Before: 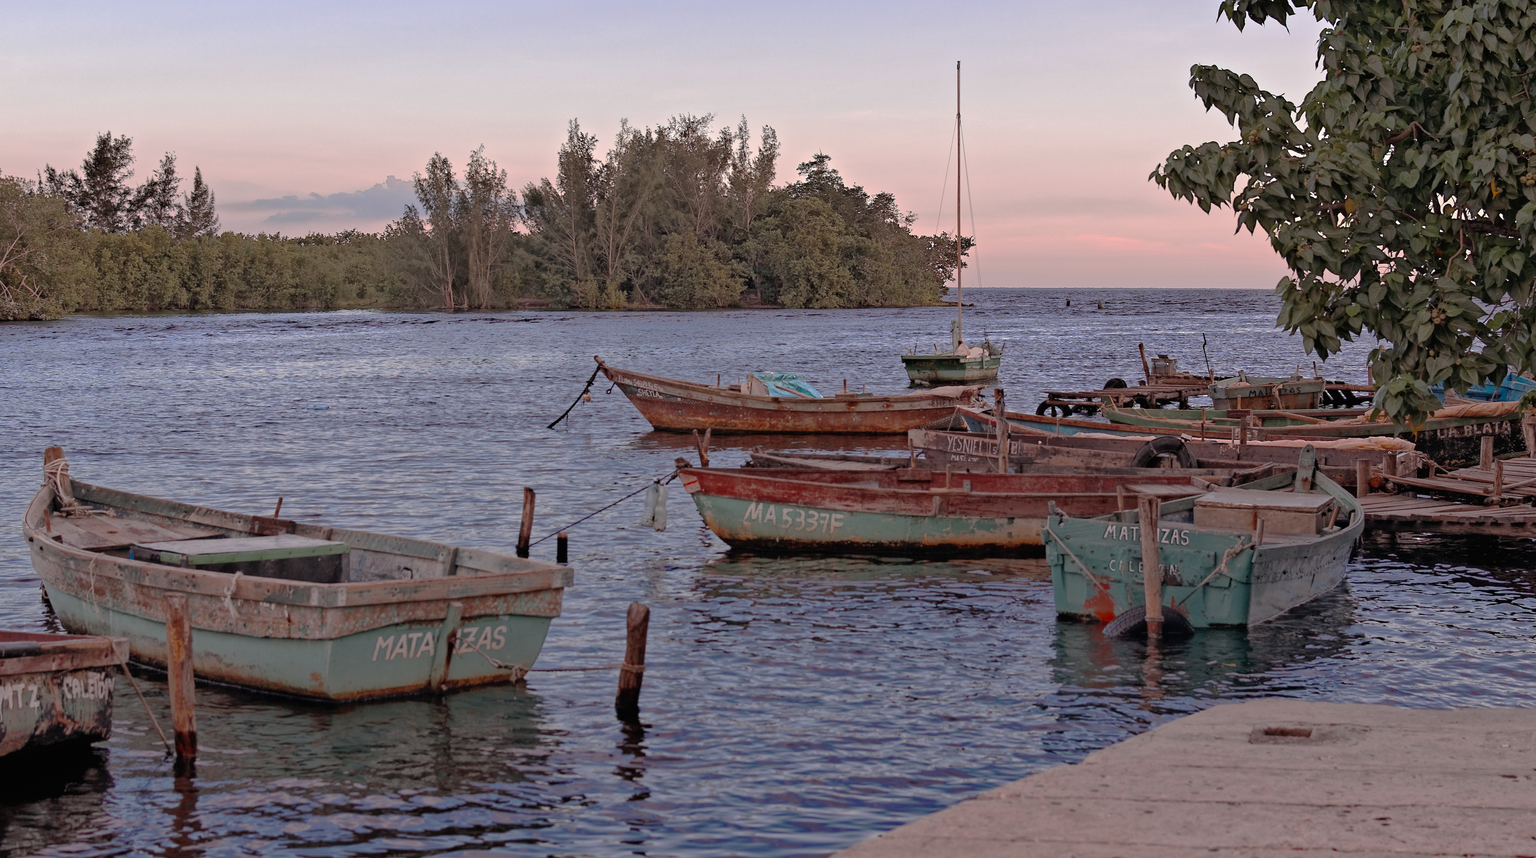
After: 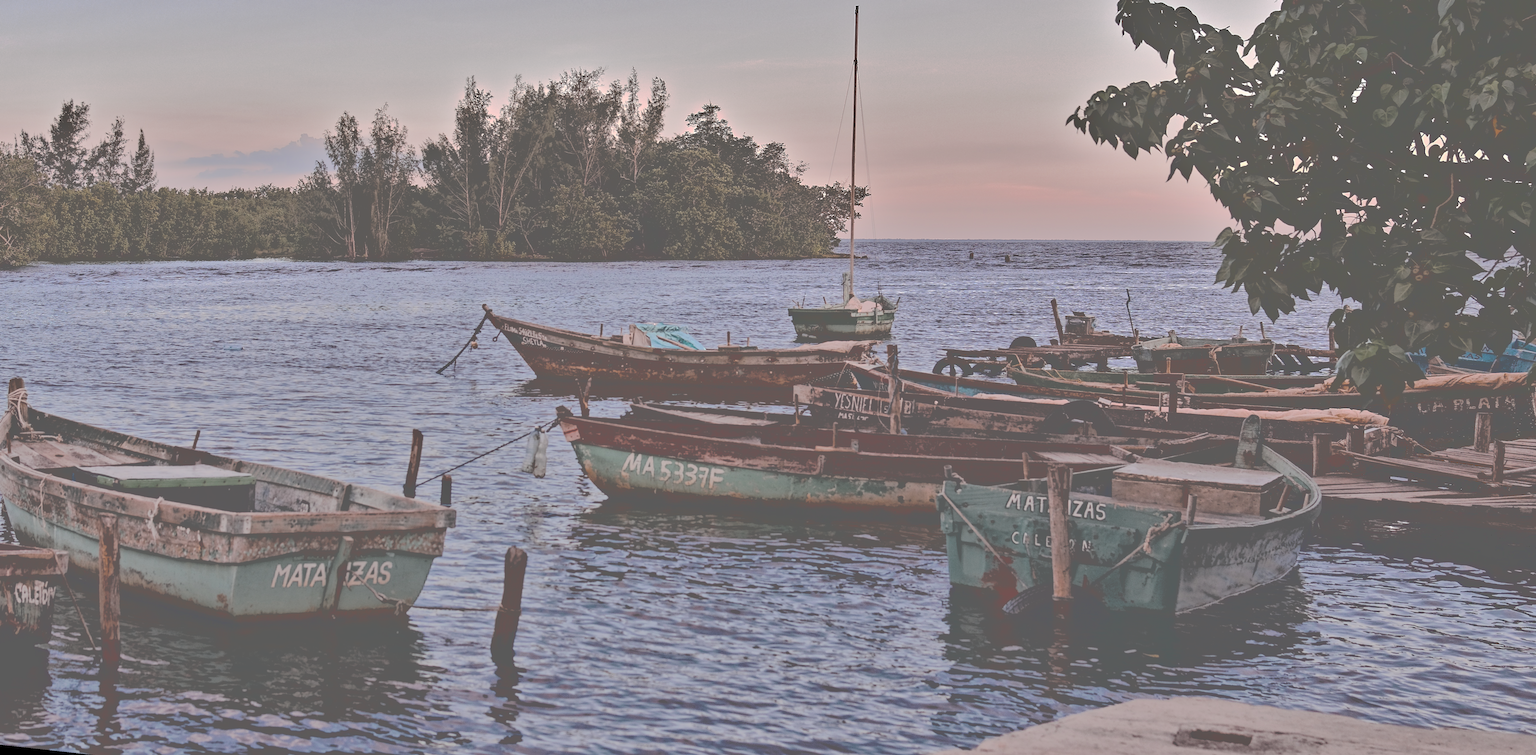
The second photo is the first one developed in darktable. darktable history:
rotate and perspective: rotation 1.69°, lens shift (vertical) -0.023, lens shift (horizontal) -0.291, crop left 0.025, crop right 0.988, crop top 0.092, crop bottom 0.842
crop and rotate: left 0.126%
tone curve: curves: ch0 [(0, 0) (0.003, 0.346) (0.011, 0.346) (0.025, 0.346) (0.044, 0.35) (0.069, 0.354) (0.1, 0.361) (0.136, 0.368) (0.177, 0.381) (0.224, 0.395) (0.277, 0.421) (0.335, 0.458) (0.399, 0.502) (0.468, 0.556) (0.543, 0.617) (0.623, 0.685) (0.709, 0.748) (0.801, 0.814) (0.898, 0.865) (1, 1)], preserve colors none
base curve: curves: ch0 [(0.065, 0.026) (0.236, 0.358) (0.53, 0.546) (0.777, 0.841) (0.924, 0.992)], preserve colors average RGB
shadows and highlights: radius 108.52, shadows 23.73, highlights -59.32, low approximation 0.01, soften with gaussian
